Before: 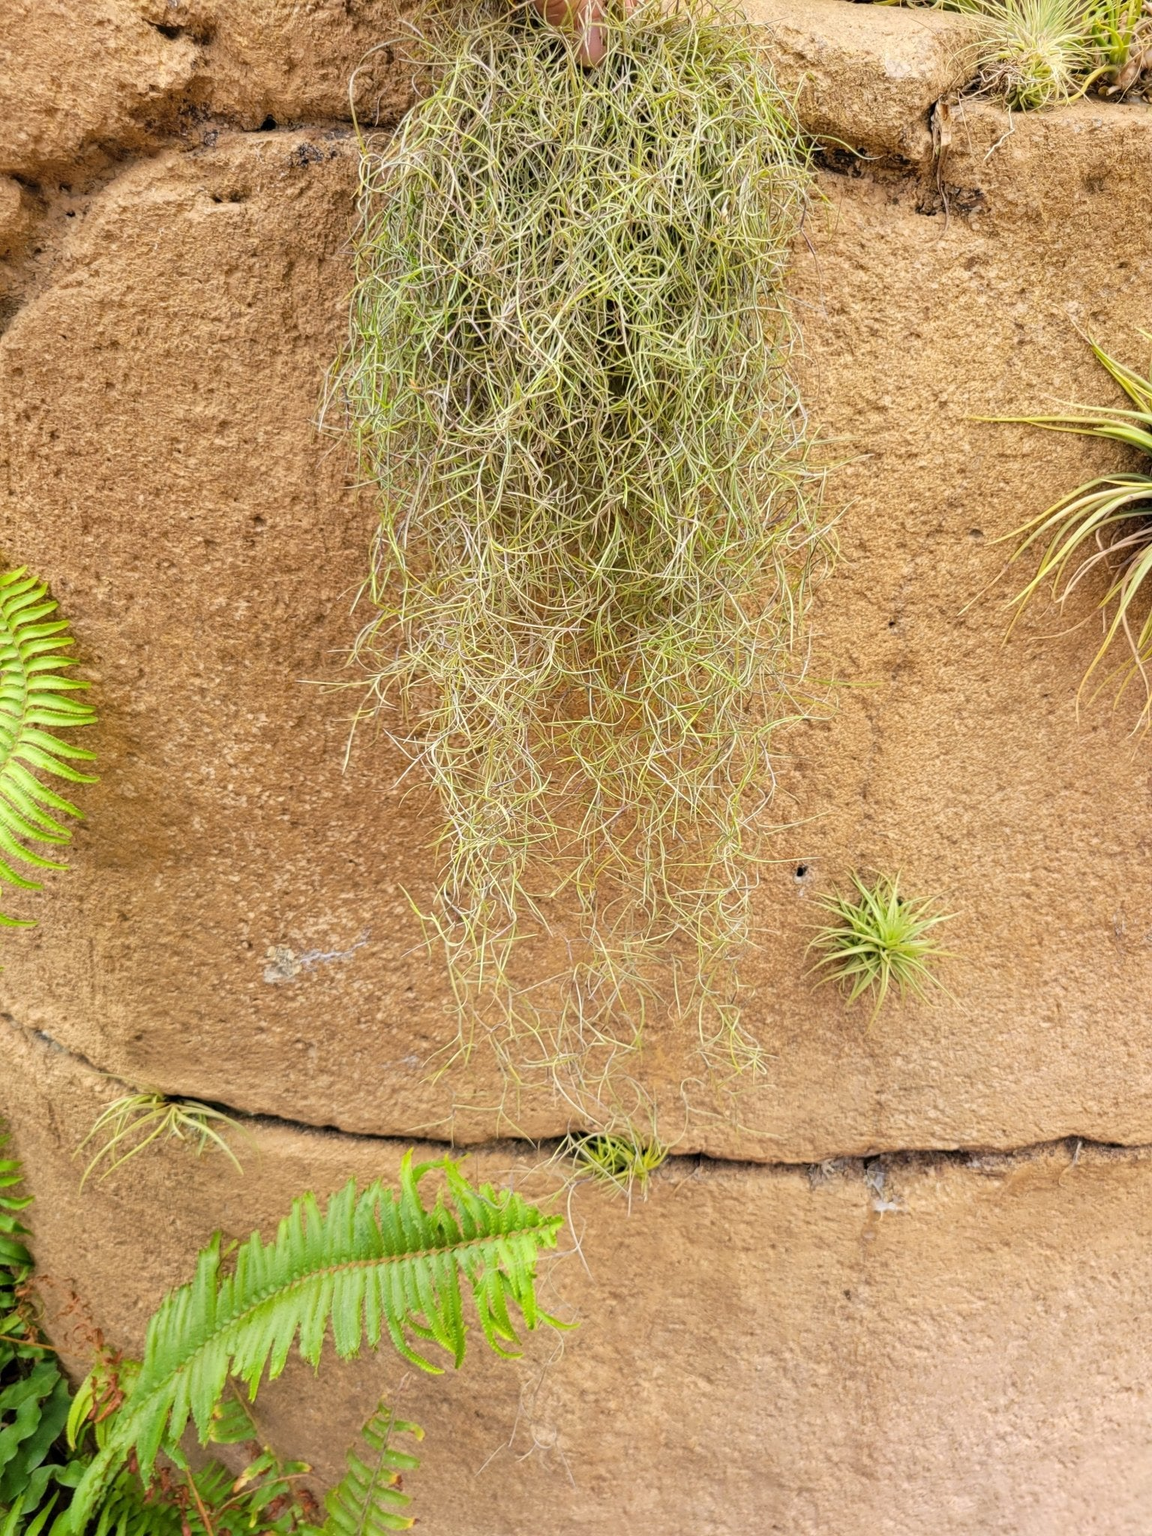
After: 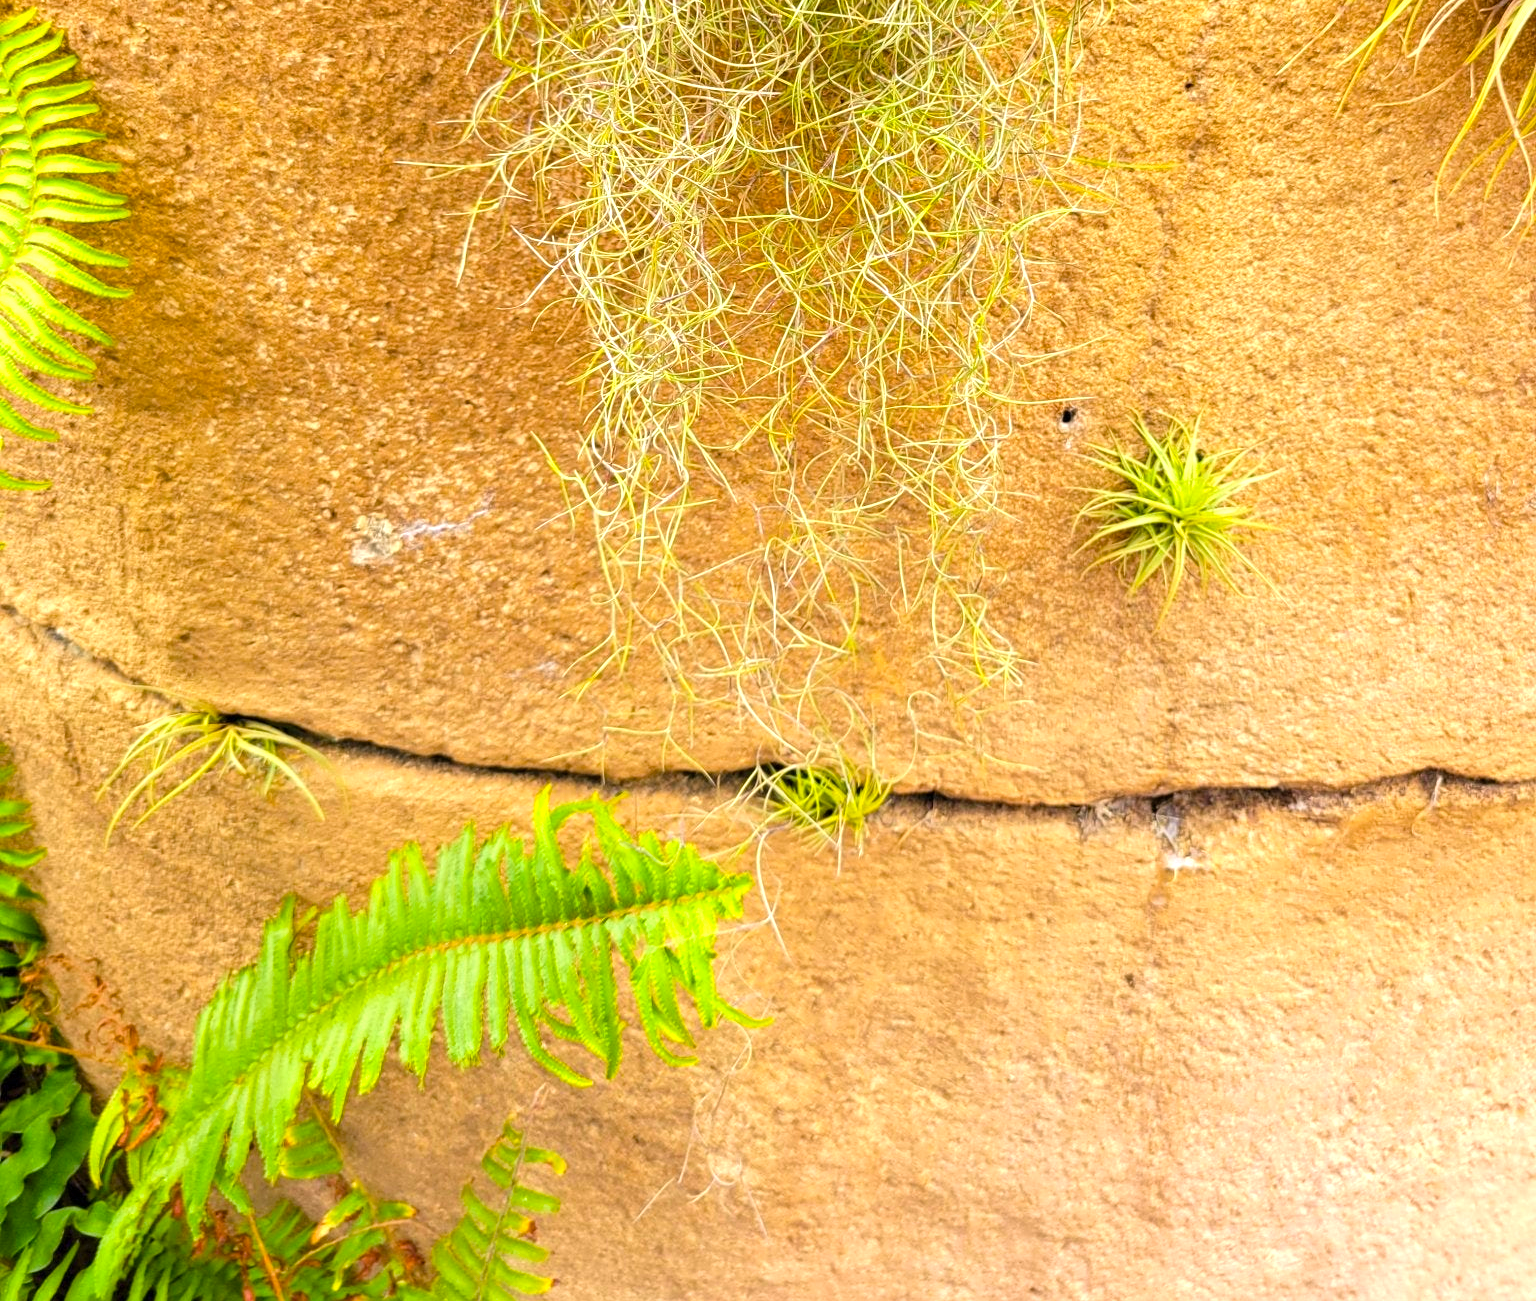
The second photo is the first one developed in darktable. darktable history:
crop and rotate: top 36.435%
exposure: exposure 0.6 EV, compensate highlight preservation false
velvia: strength 10%
color balance rgb: perceptual saturation grading › global saturation 30%, global vibrance 20%
